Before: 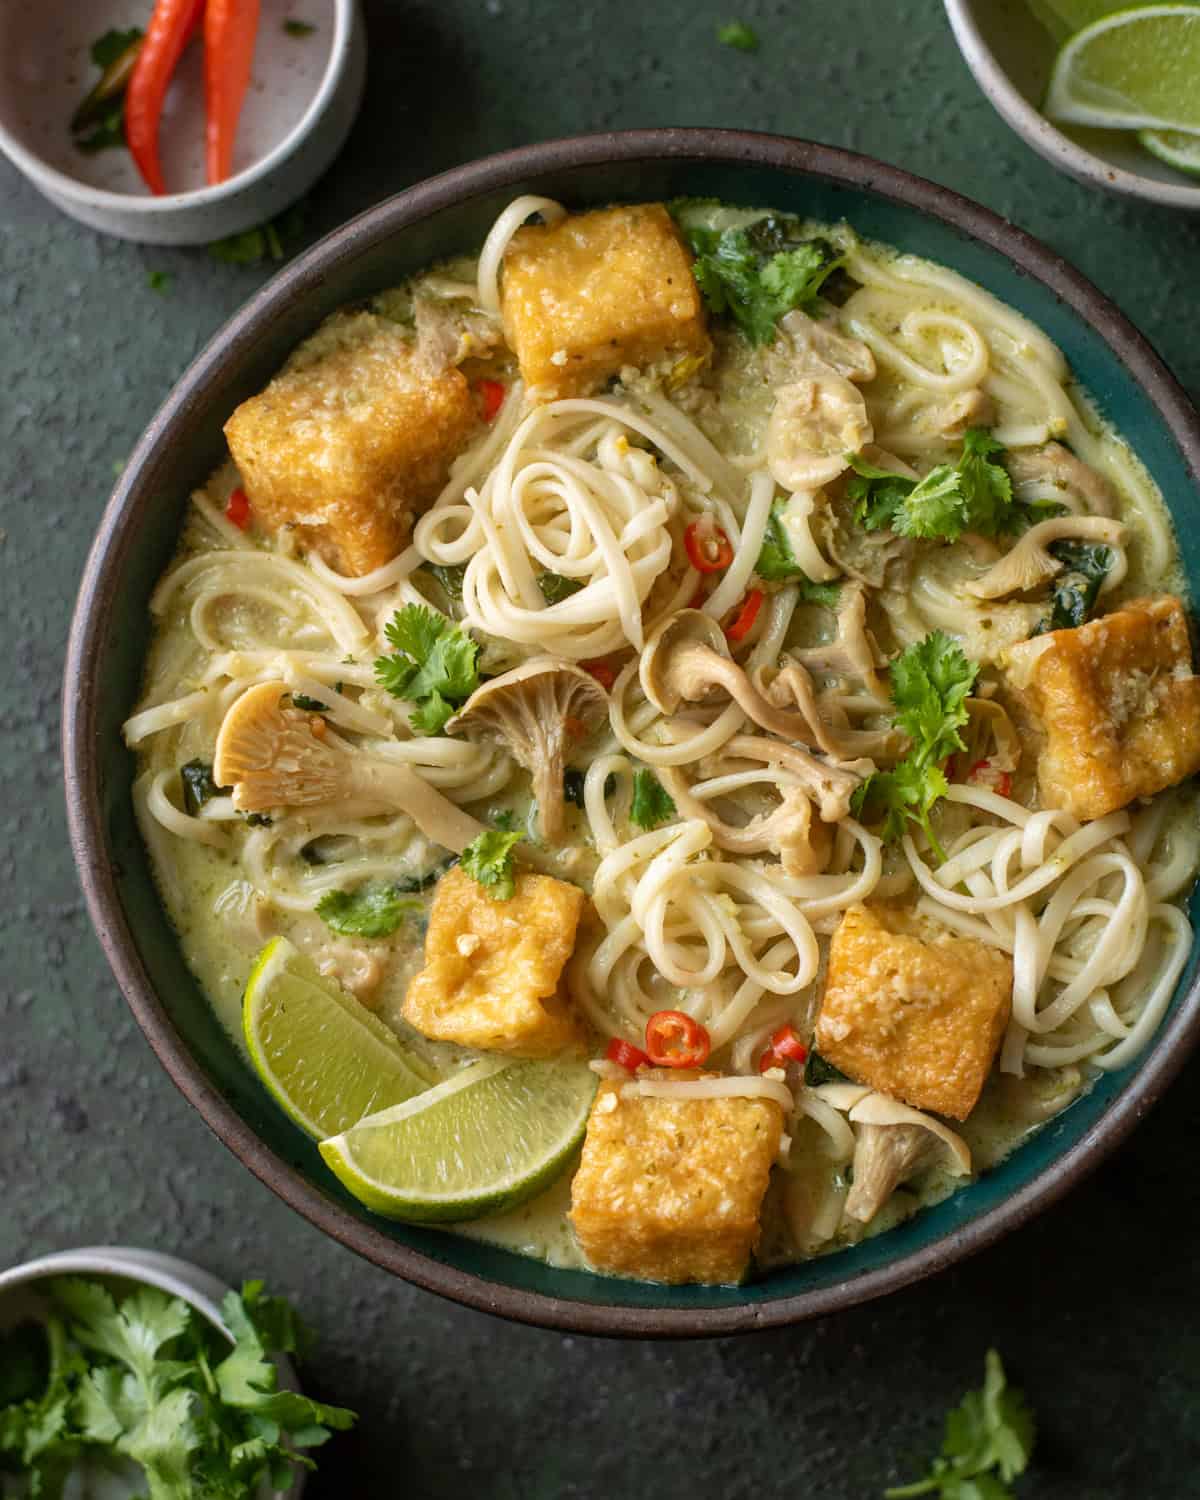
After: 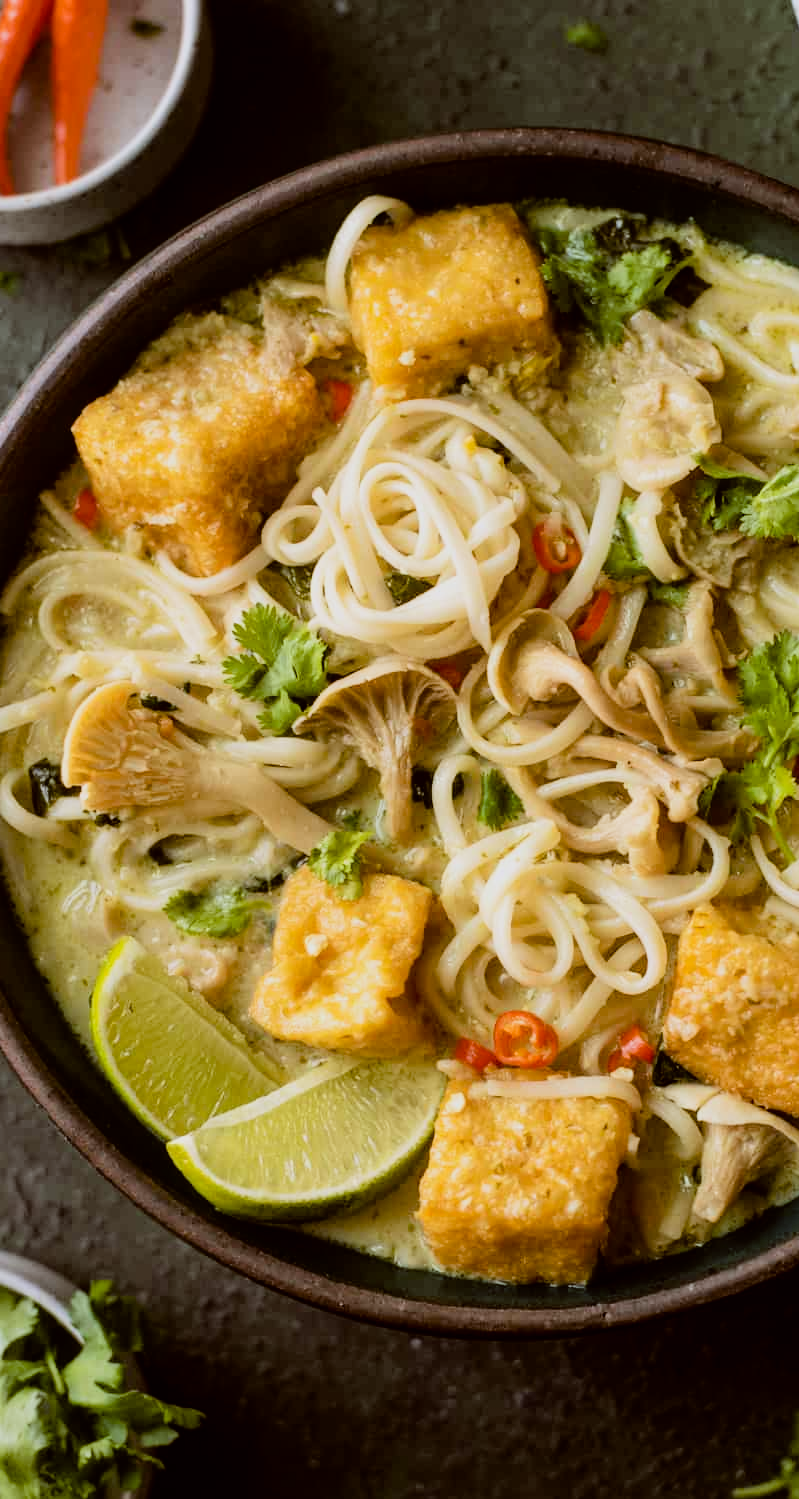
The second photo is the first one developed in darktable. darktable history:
white balance: red 1, blue 1
crop and rotate: left 12.673%, right 20.66%
filmic rgb: black relative exposure -5 EV, hardness 2.88, contrast 1.4, highlights saturation mix -30%
color balance: lift [1, 1.011, 0.999, 0.989], gamma [1.109, 1.045, 1.039, 0.955], gain [0.917, 0.936, 0.952, 1.064], contrast 2.32%, contrast fulcrum 19%, output saturation 101%
